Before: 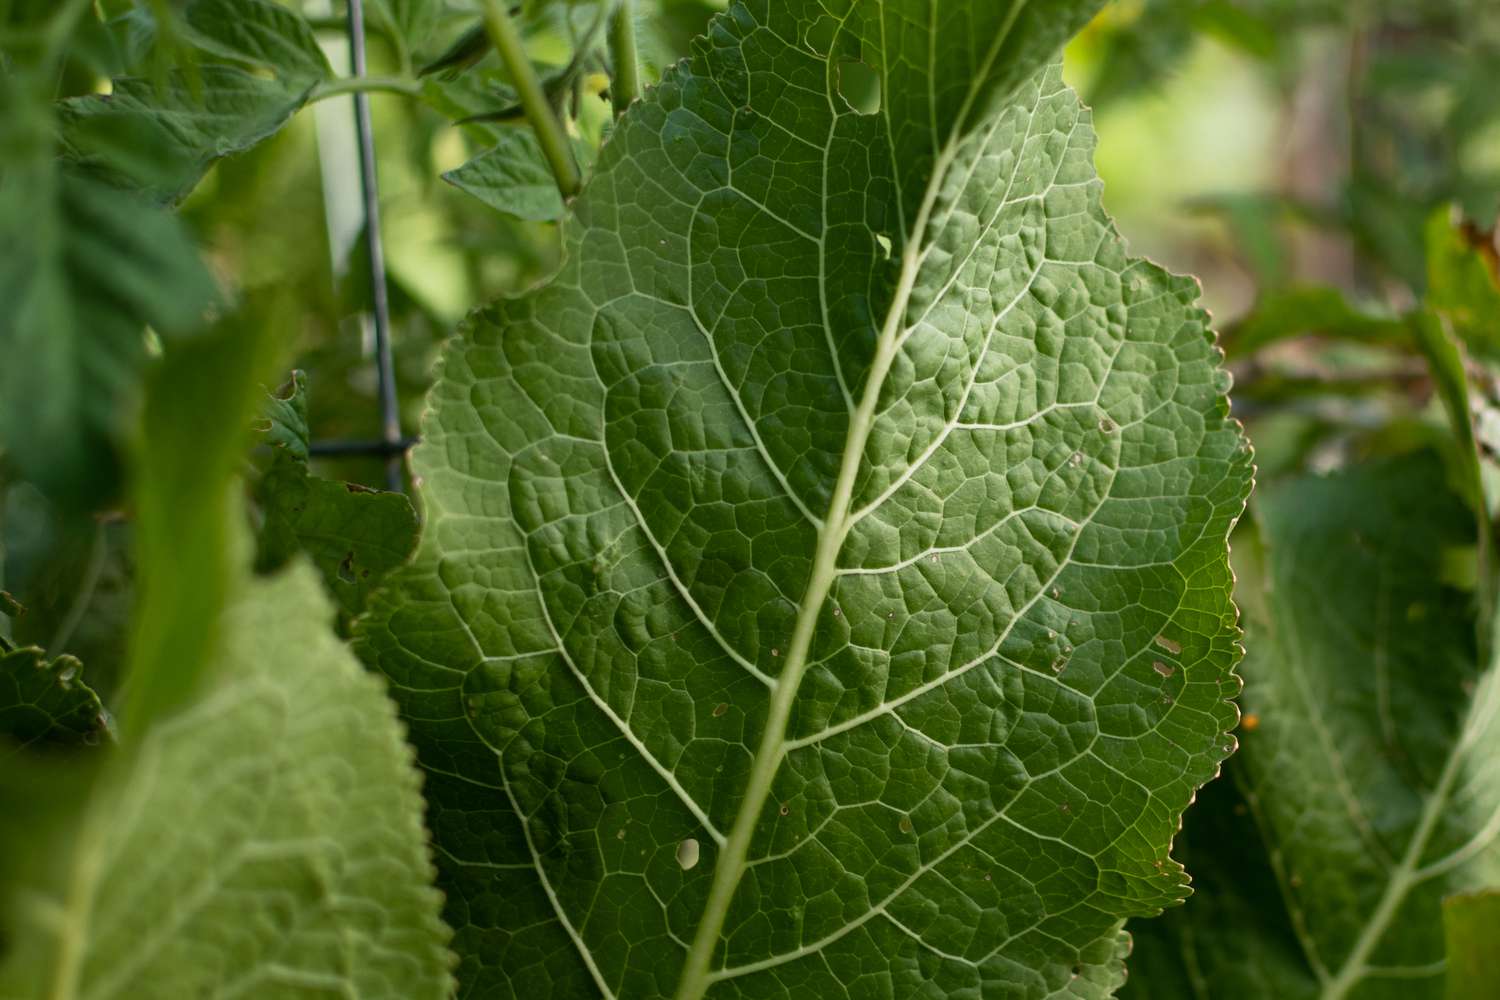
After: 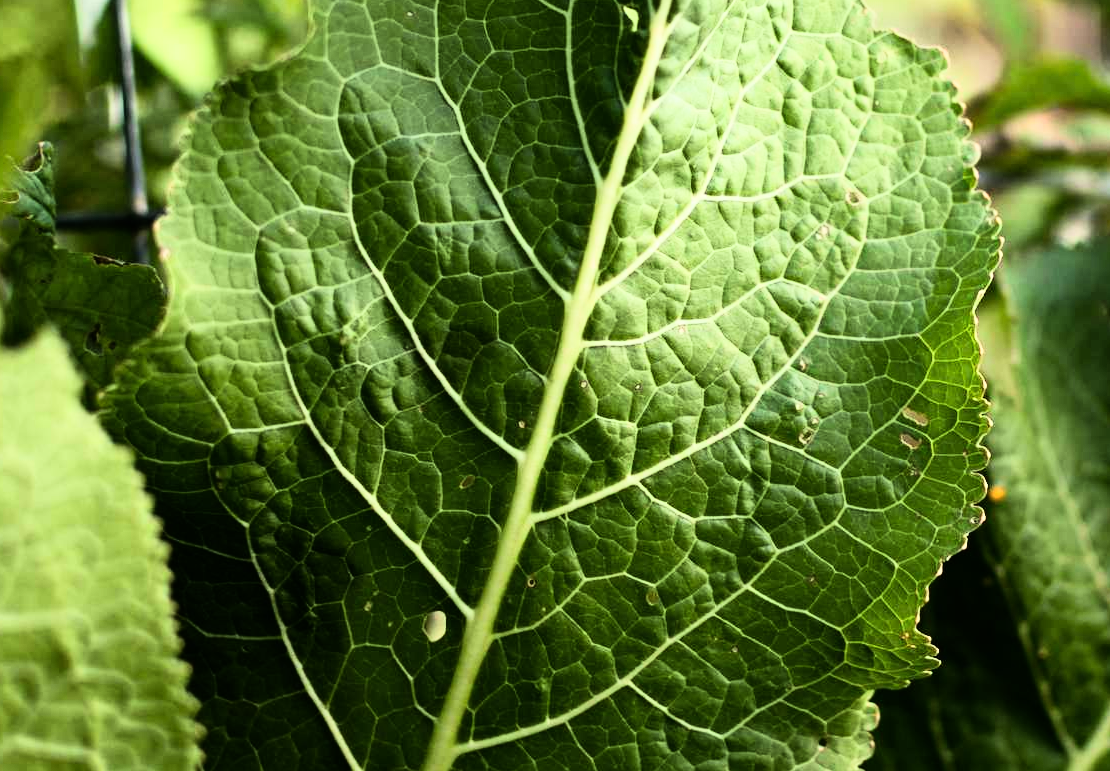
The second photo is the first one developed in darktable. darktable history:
crop: left 16.871%, top 22.857%, right 9.116%
rgb curve: curves: ch0 [(0, 0) (0.21, 0.15) (0.24, 0.21) (0.5, 0.75) (0.75, 0.96) (0.89, 0.99) (1, 1)]; ch1 [(0, 0.02) (0.21, 0.13) (0.25, 0.2) (0.5, 0.67) (0.75, 0.9) (0.89, 0.97) (1, 1)]; ch2 [(0, 0.02) (0.21, 0.13) (0.25, 0.2) (0.5, 0.67) (0.75, 0.9) (0.89, 0.97) (1, 1)], compensate middle gray true
